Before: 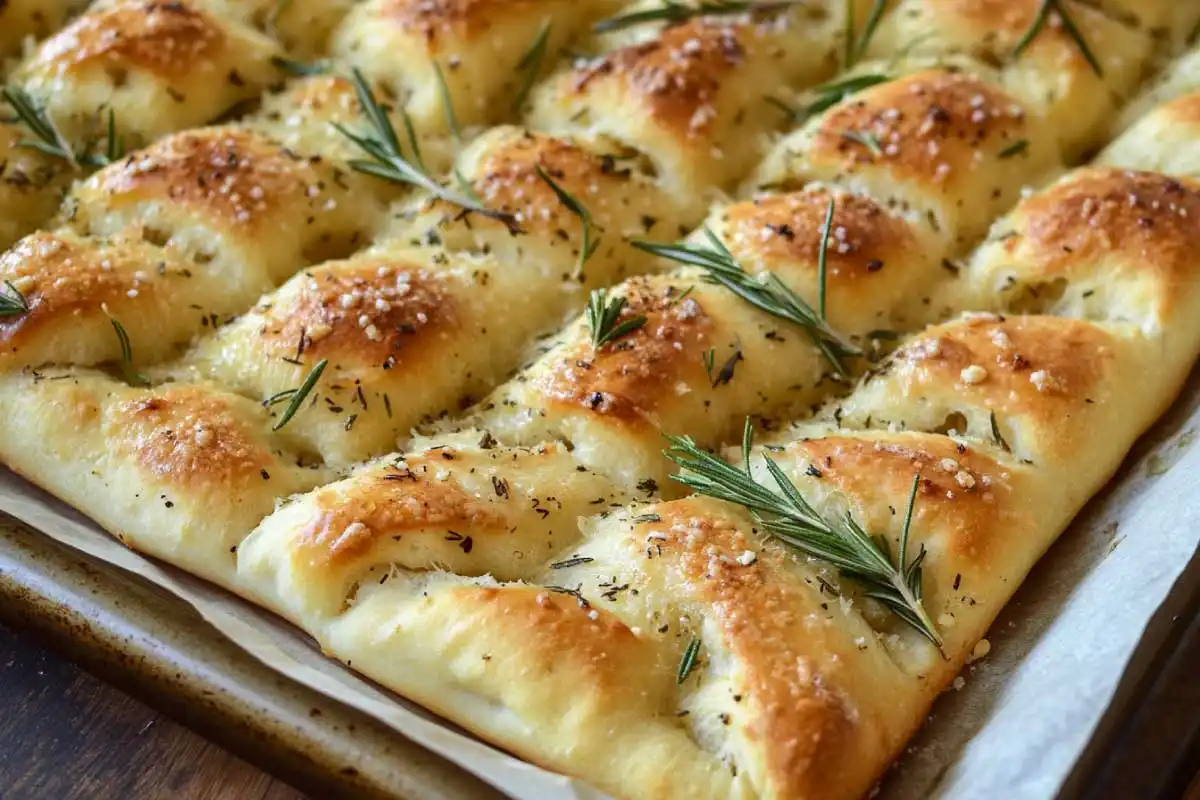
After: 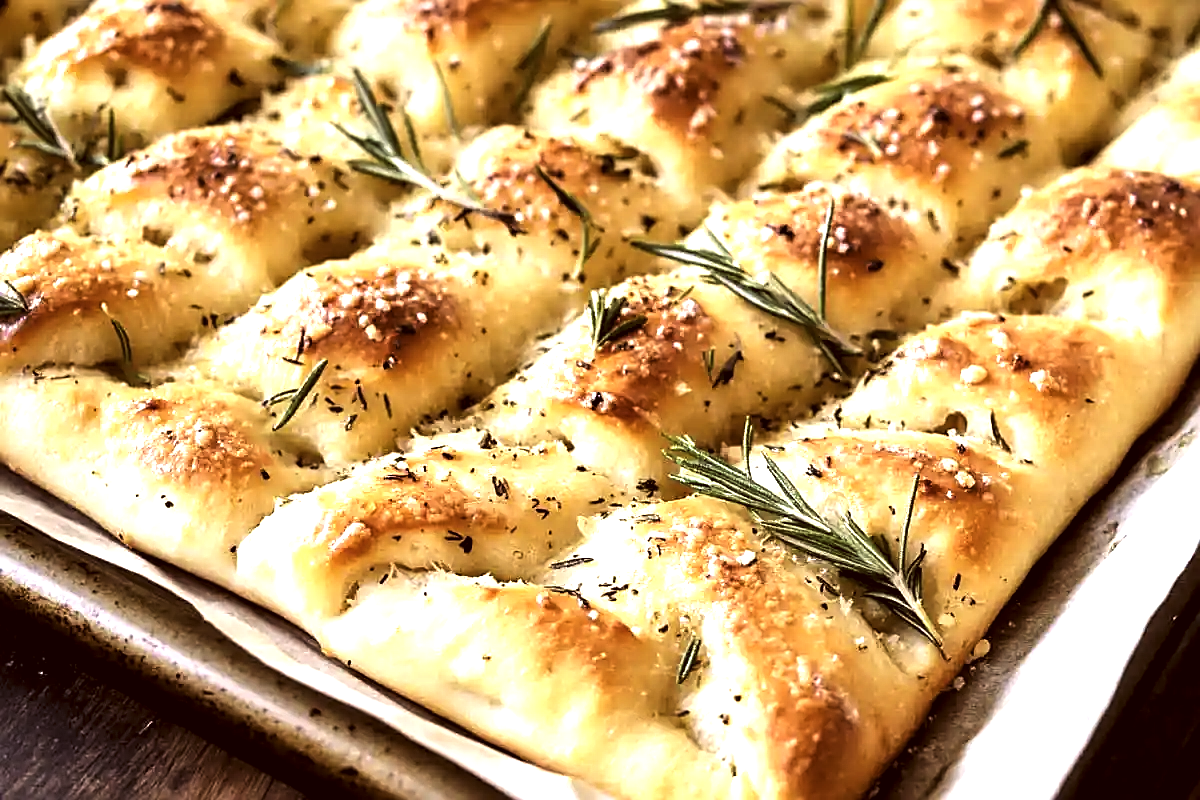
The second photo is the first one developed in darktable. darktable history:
sharpen: on, module defaults
levels: levels [0.129, 0.519, 0.867]
color correction: highlights a* 10.22, highlights b* 9.73, shadows a* 9, shadows b* 8.25, saturation 0.825
base curve: curves: ch0 [(0, 0) (0.557, 0.834) (1, 1)], preserve colors none
